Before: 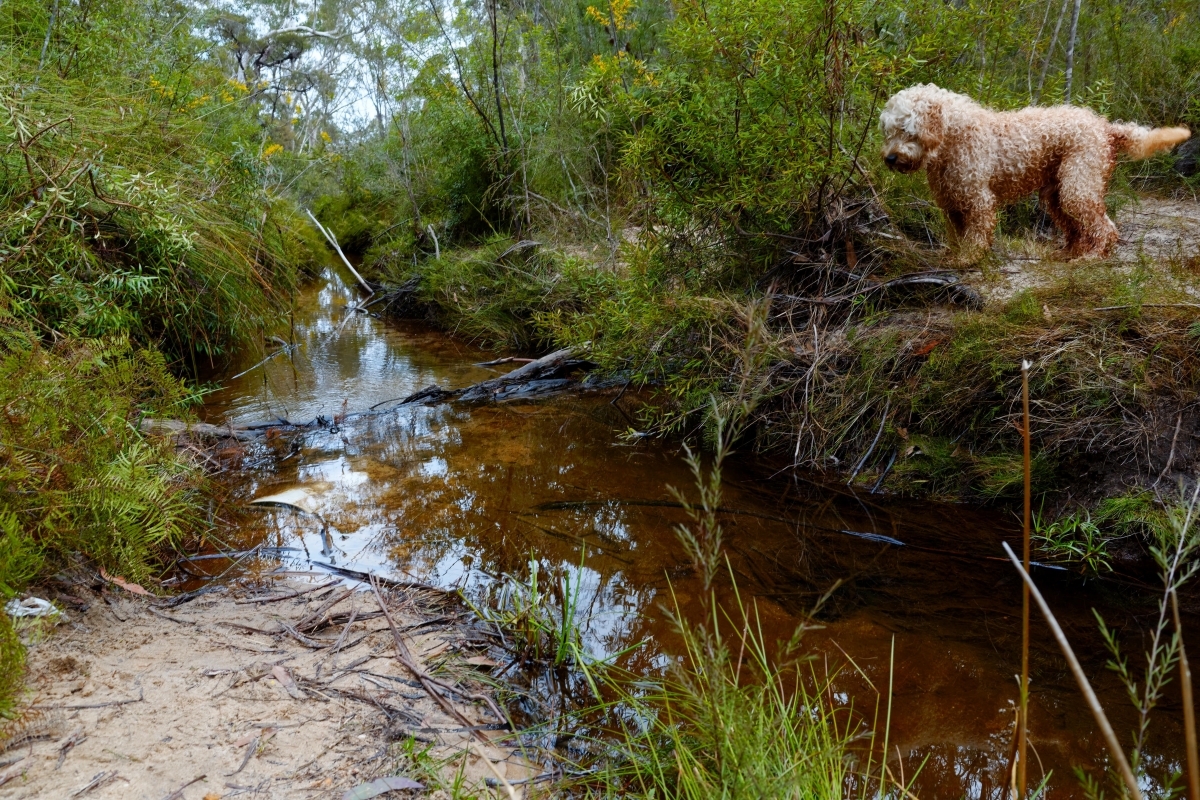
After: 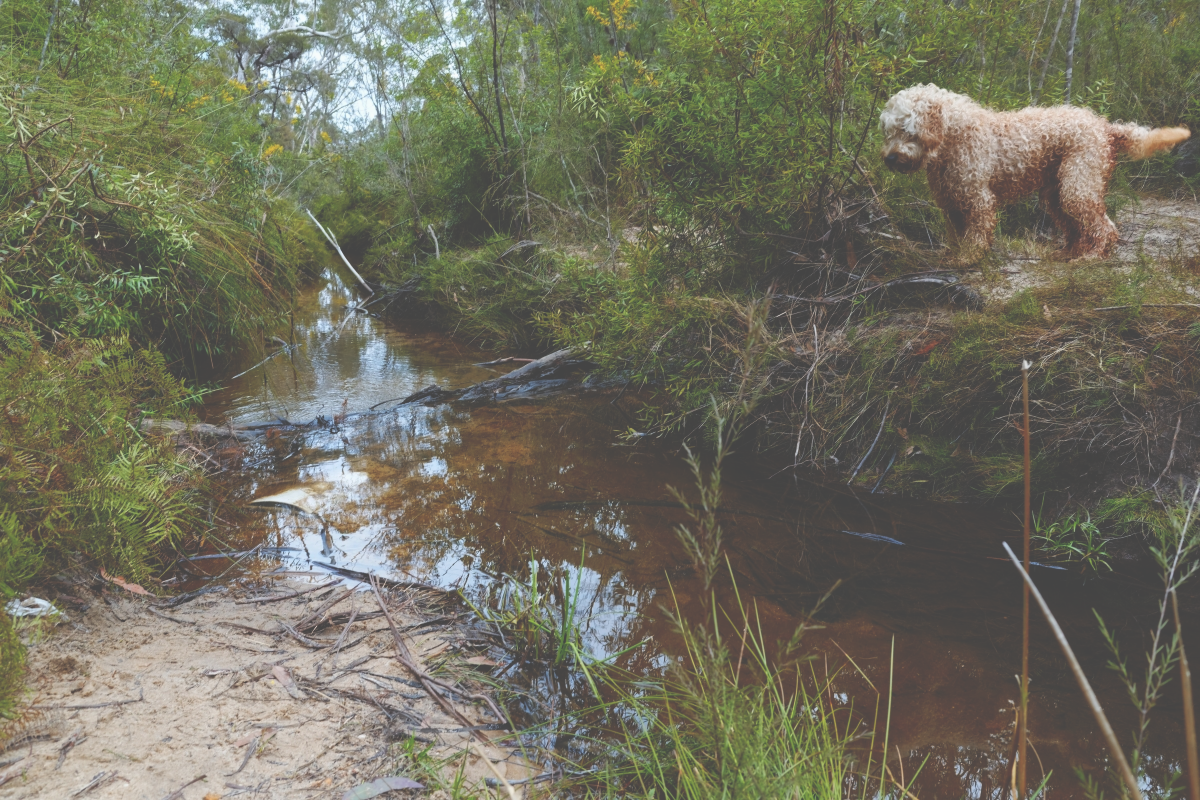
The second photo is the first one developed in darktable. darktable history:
exposure: black level correction -0.064, exposure -0.049 EV, compensate highlight preservation false
